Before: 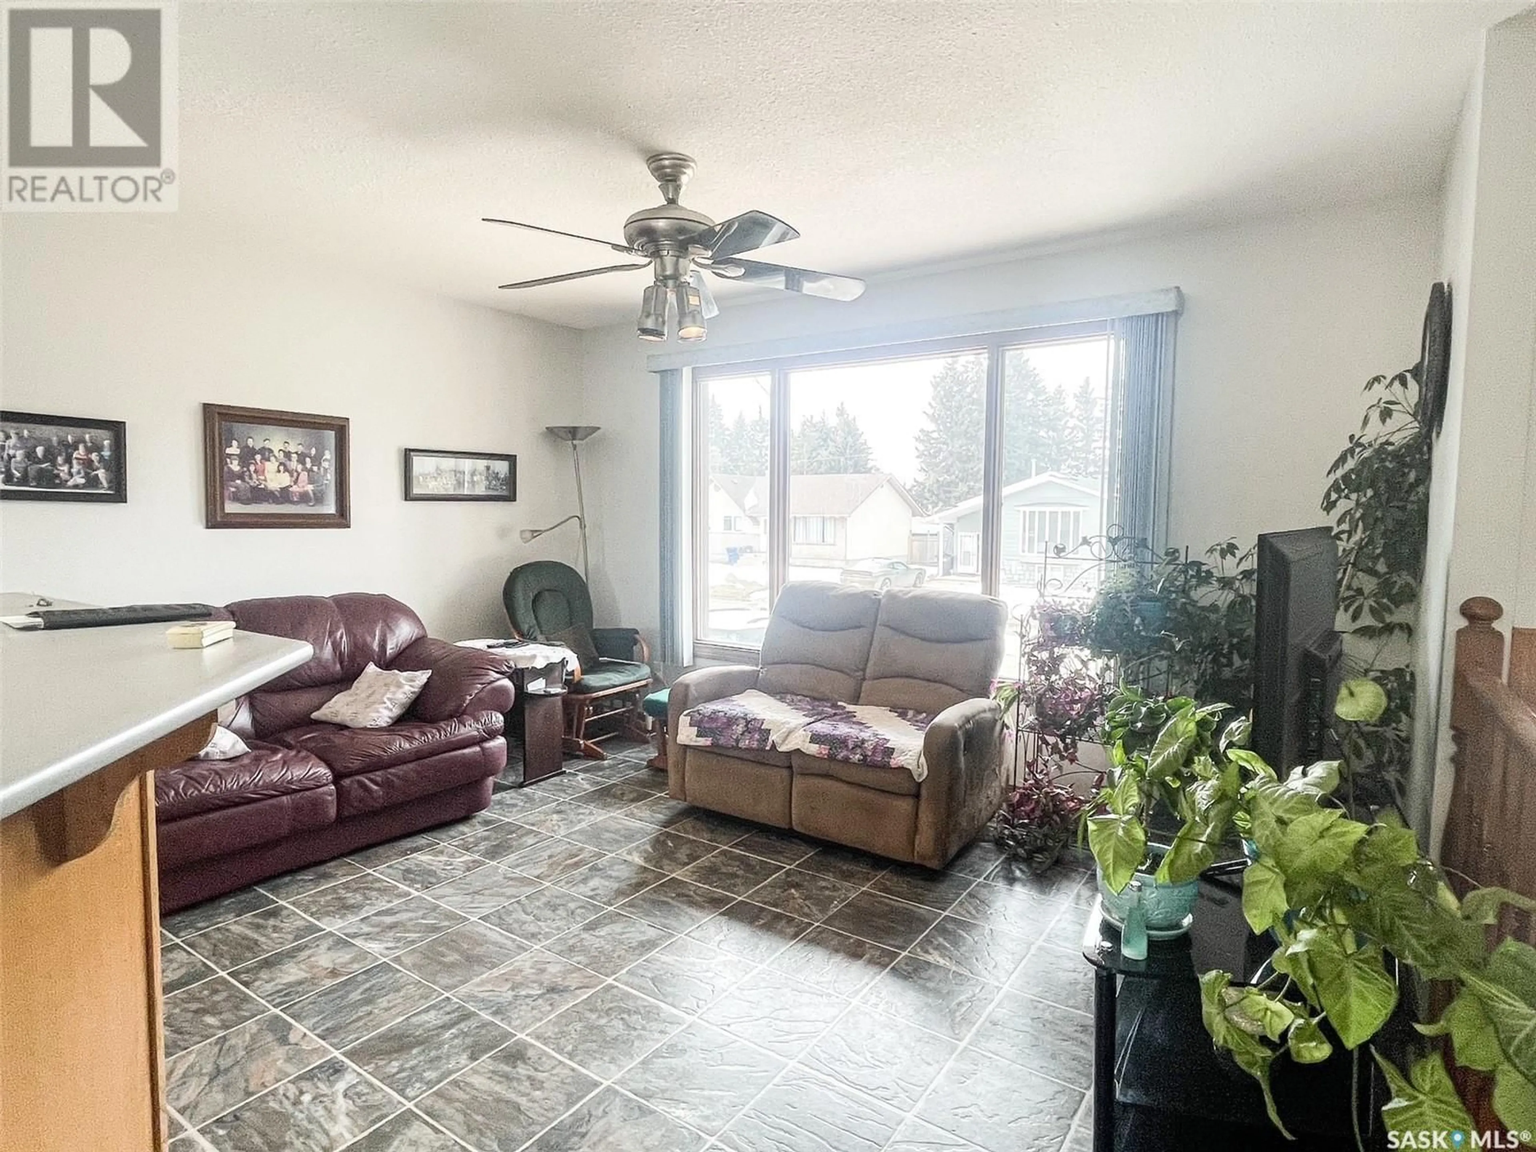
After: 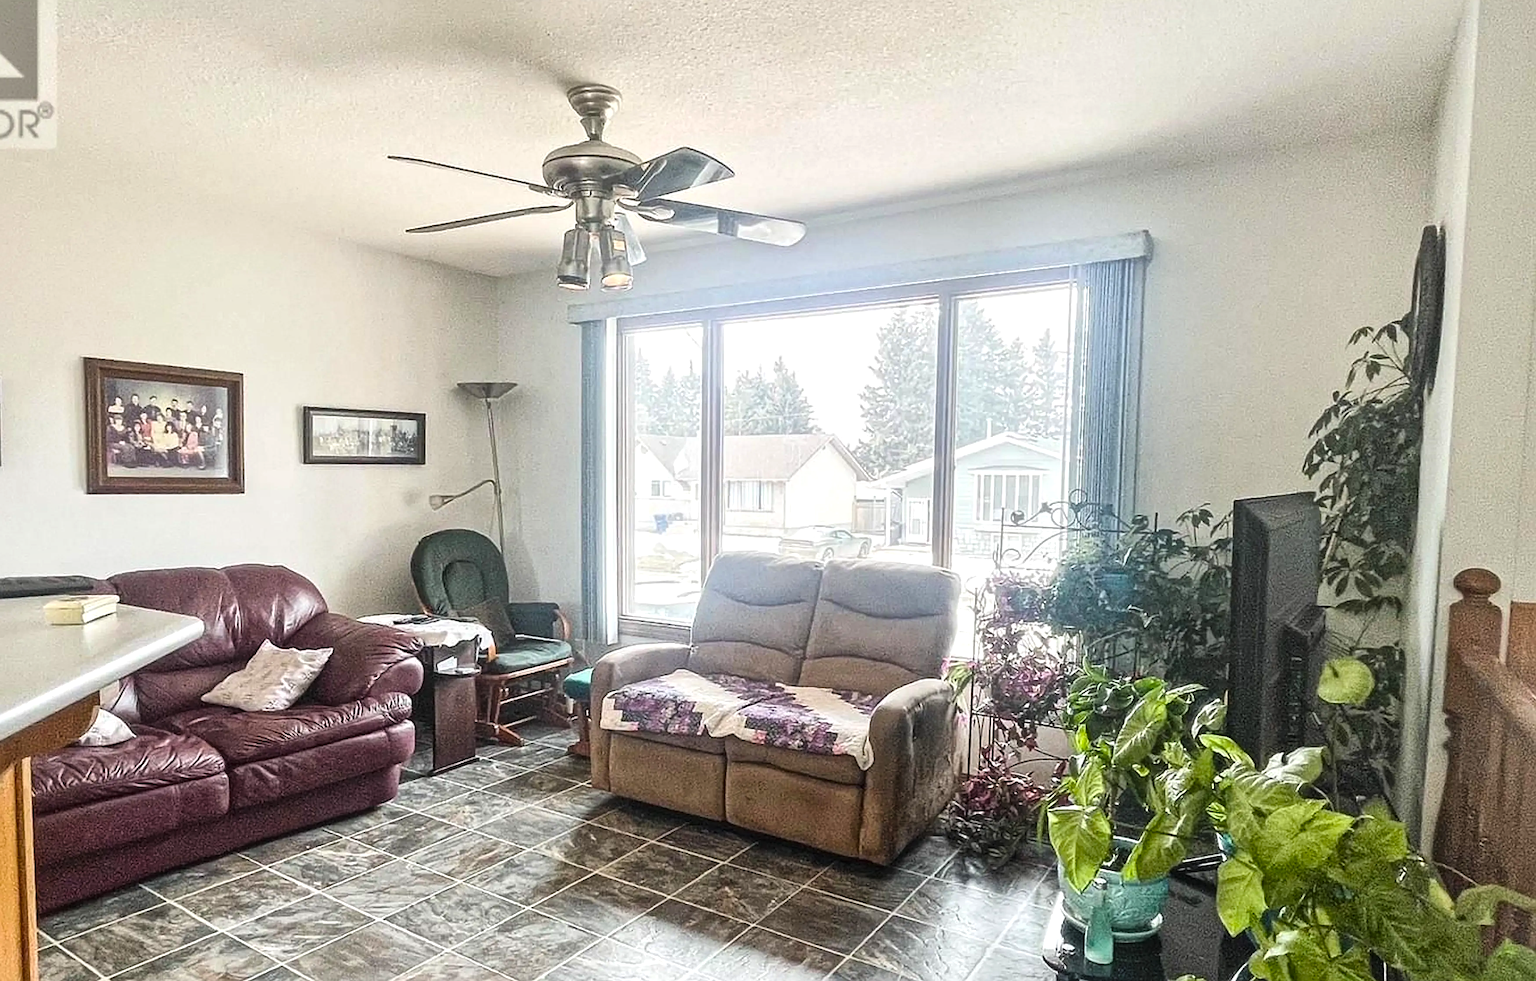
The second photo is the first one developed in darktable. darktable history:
local contrast: mode bilateral grid, contrast 20, coarseness 51, detail 150%, midtone range 0.2
crop: left 8.254%, top 6.58%, bottom 15.194%
color balance rgb: global offset › luminance 0.725%, perceptual saturation grading › global saturation 24.955%, global vibrance 20%
sharpen: amount 0.496
